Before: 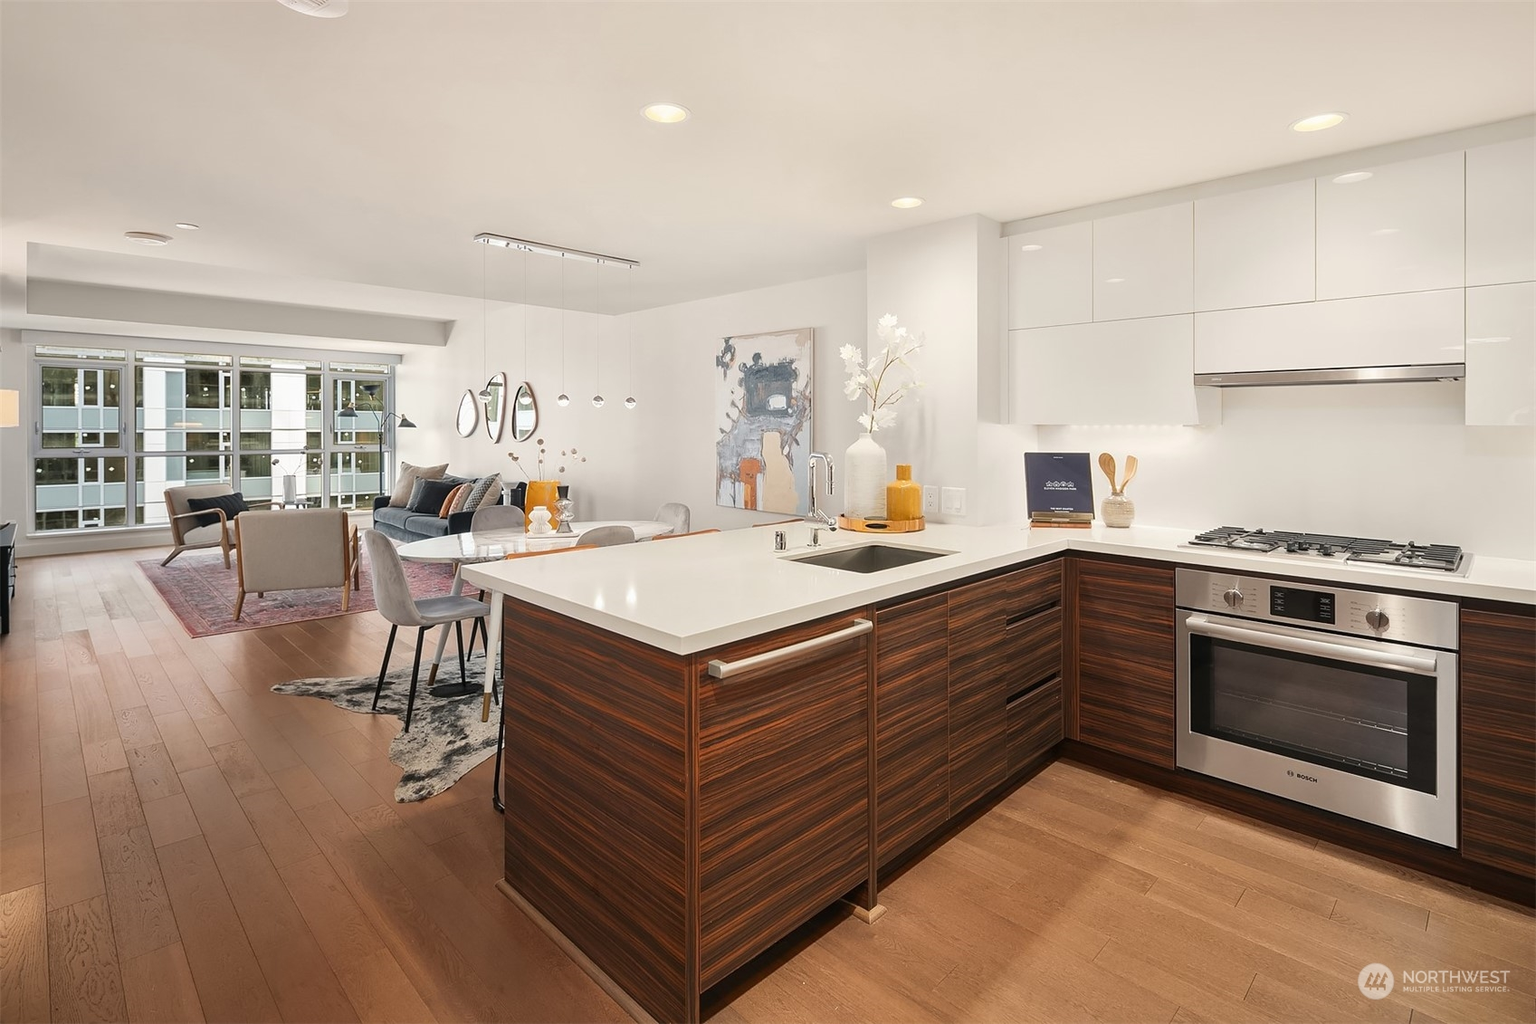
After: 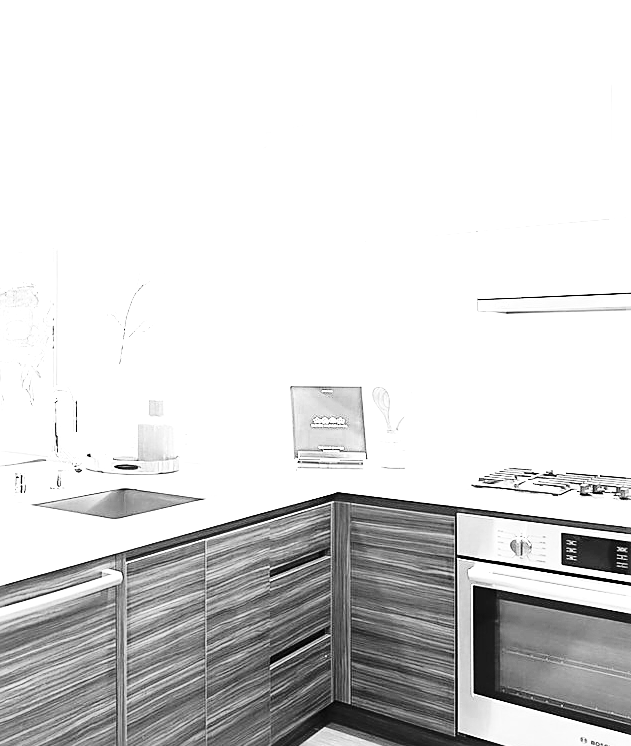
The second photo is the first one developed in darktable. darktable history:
exposure: exposure 0.654 EV, compensate exposure bias true, compensate highlight preservation false
crop and rotate: left 49.672%, top 10.111%, right 13.115%, bottom 23.898%
sharpen: on, module defaults
color zones: curves: ch0 [(0, 0.613) (0.01, 0.613) (0.245, 0.448) (0.498, 0.529) (0.642, 0.665) (0.879, 0.777) (0.99, 0.613)]; ch1 [(0, 0) (0.143, 0) (0.286, 0) (0.429, 0) (0.571, 0) (0.714, 0) (0.857, 0)]
color calibration: x 0.368, y 0.376, temperature 4378.82 K, gamut compression 2.98
base curve: curves: ch0 [(0, 0) (0.04, 0.03) (0.133, 0.232) (0.448, 0.748) (0.843, 0.968) (1, 1)], preserve colors none
